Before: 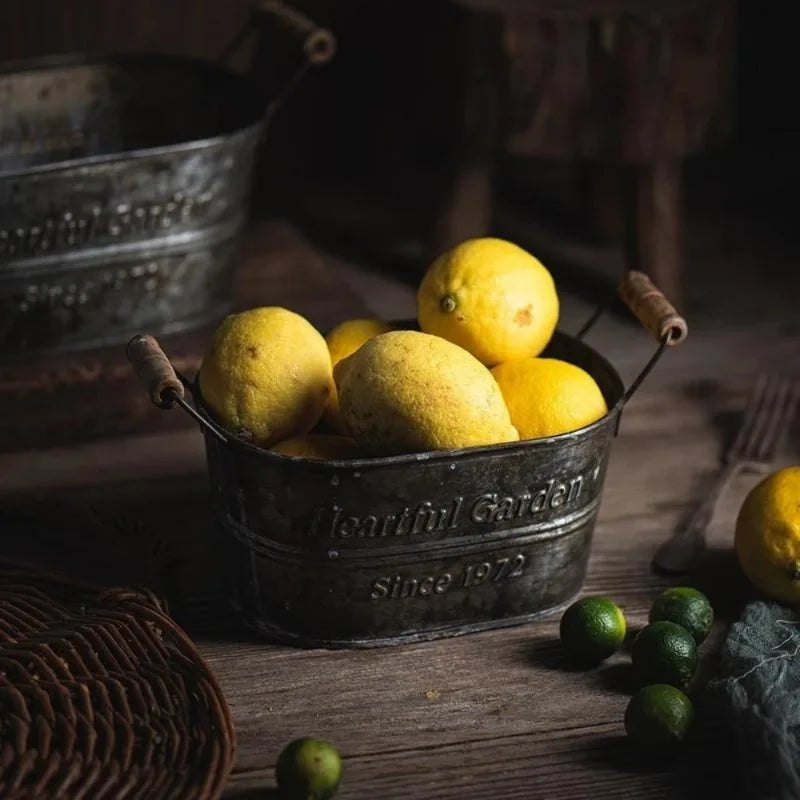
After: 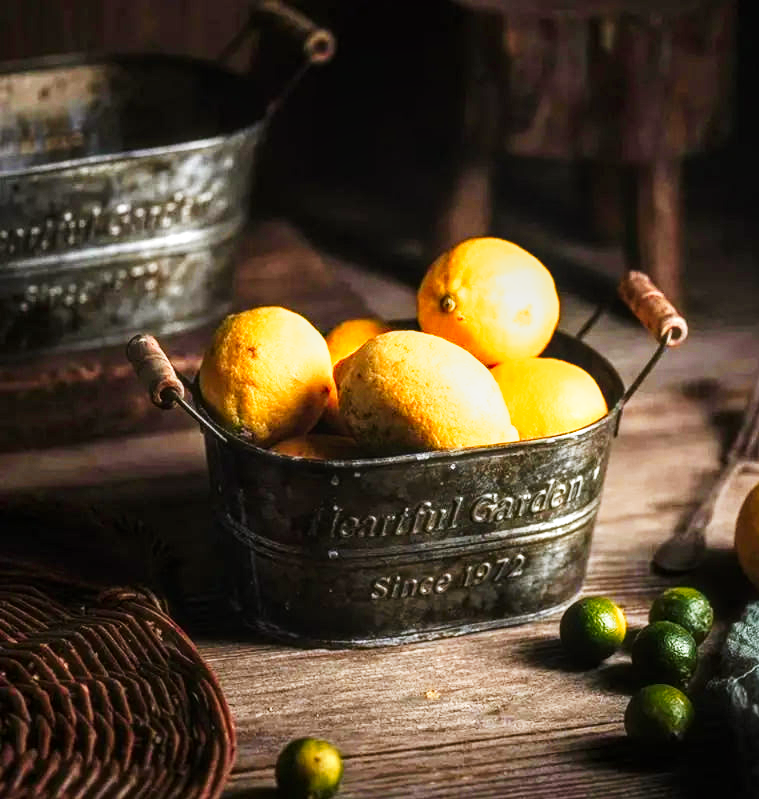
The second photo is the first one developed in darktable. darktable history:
crop and rotate: right 5.091%
exposure: black level correction 0.001, exposure 0.5 EV, compensate exposure bias true, compensate highlight preservation false
color zones: curves: ch1 [(0.235, 0.558) (0.75, 0.5)]; ch2 [(0.25, 0.462) (0.749, 0.457)], mix 31.1%
base curve: curves: ch0 [(0, 0) (0.007, 0.004) (0.027, 0.03) (0.046, 0.07) (0.207, 0.54) (0.442, 0.872) (0.673, 0.972) (1, 1)], preserve colors none
local contrast: on, module defaults
haze removal: strength -0.103, adaptive false
